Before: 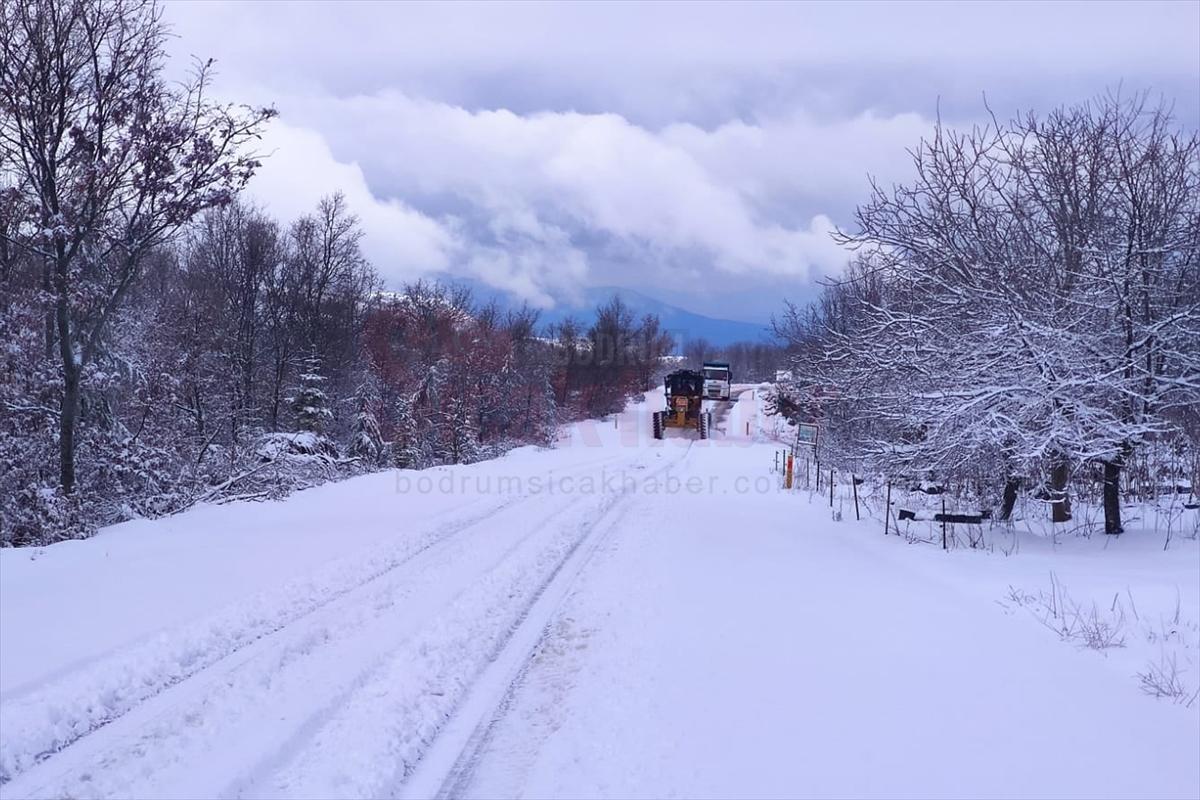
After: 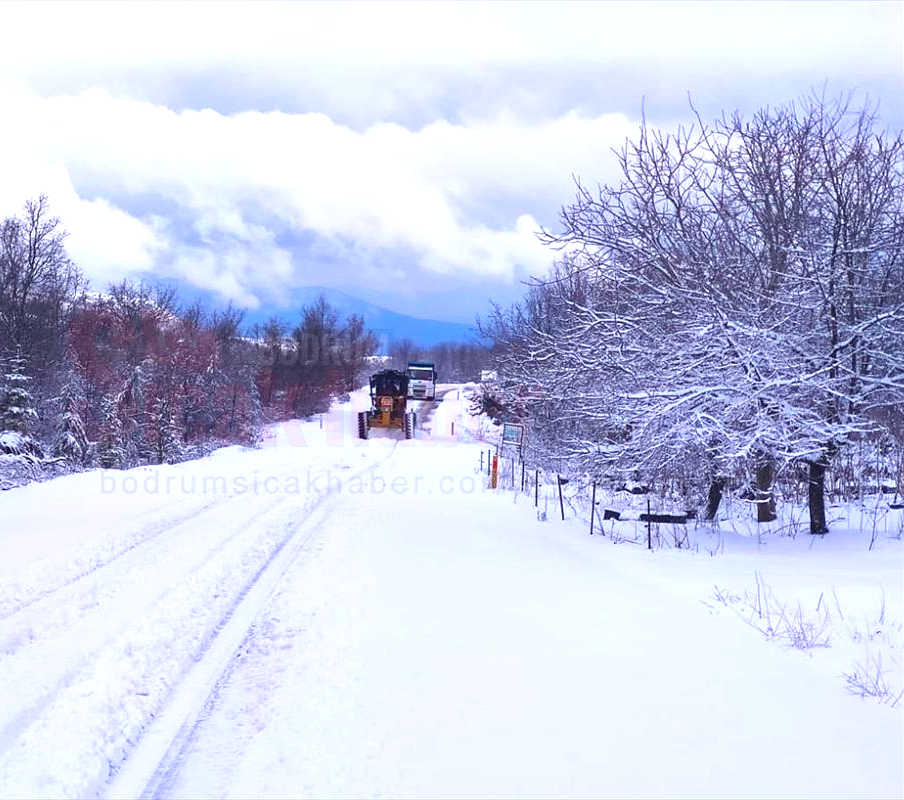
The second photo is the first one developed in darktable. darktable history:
color balance: output saturation 120%
crop and rotate: left 24.6%
exposure: black level correction 0, exposure 0.7 EV, compensate exposure bias true, compensate highlight preservation false
